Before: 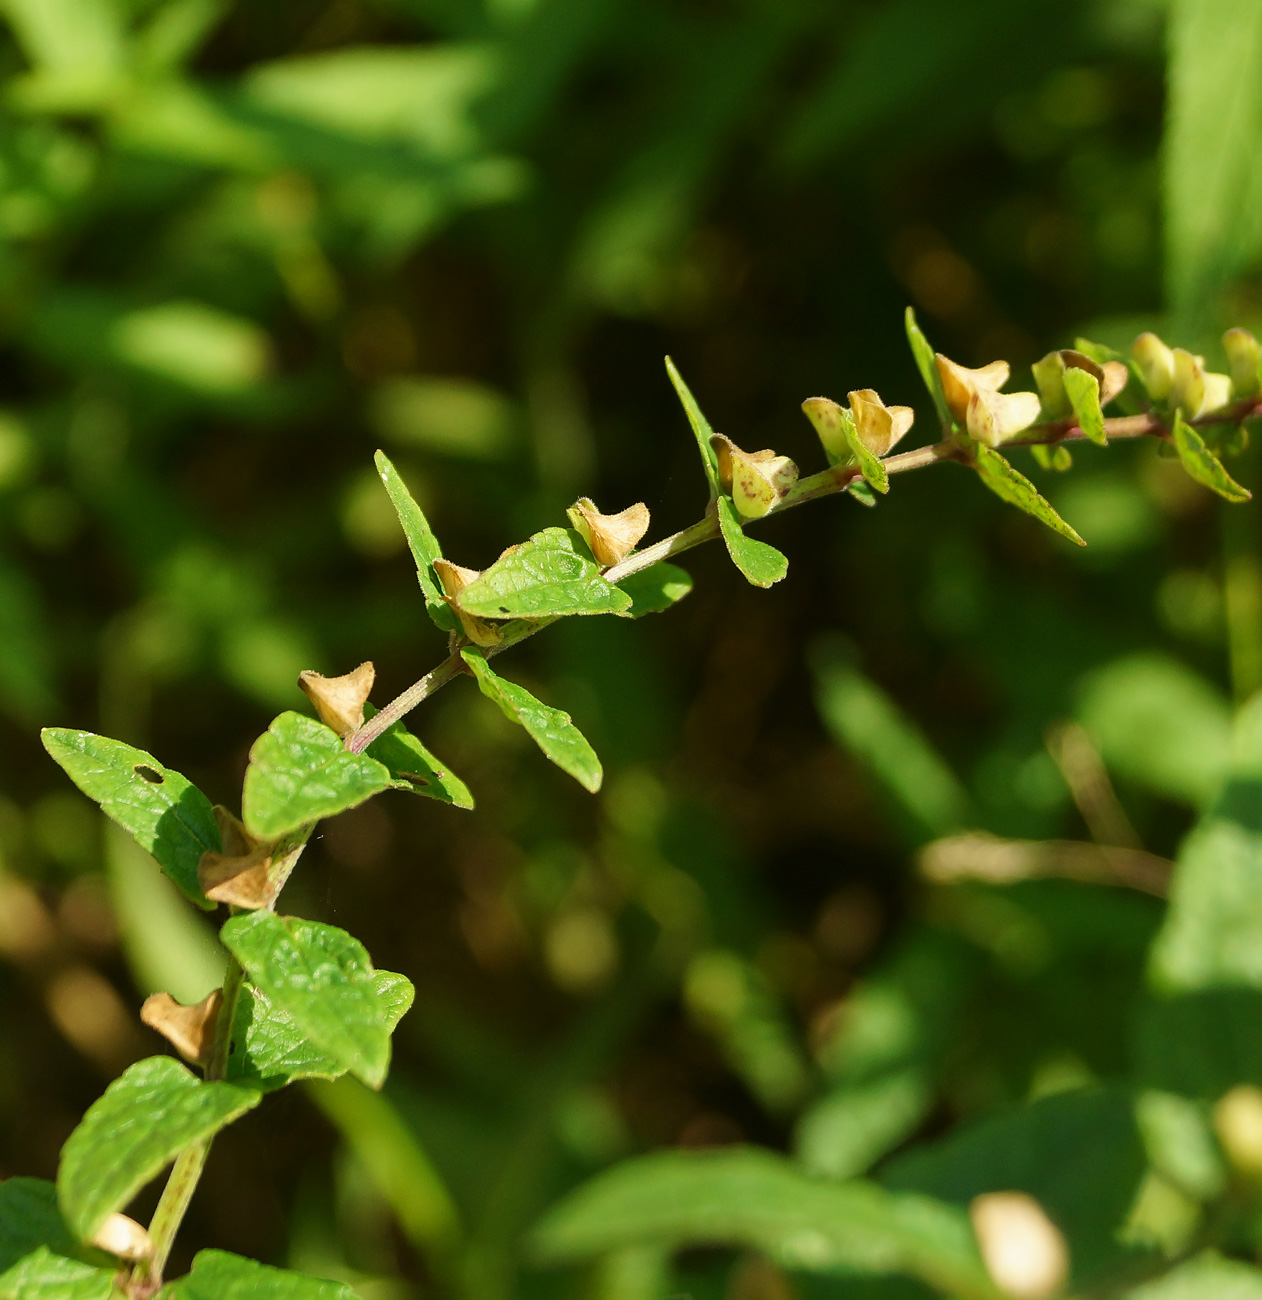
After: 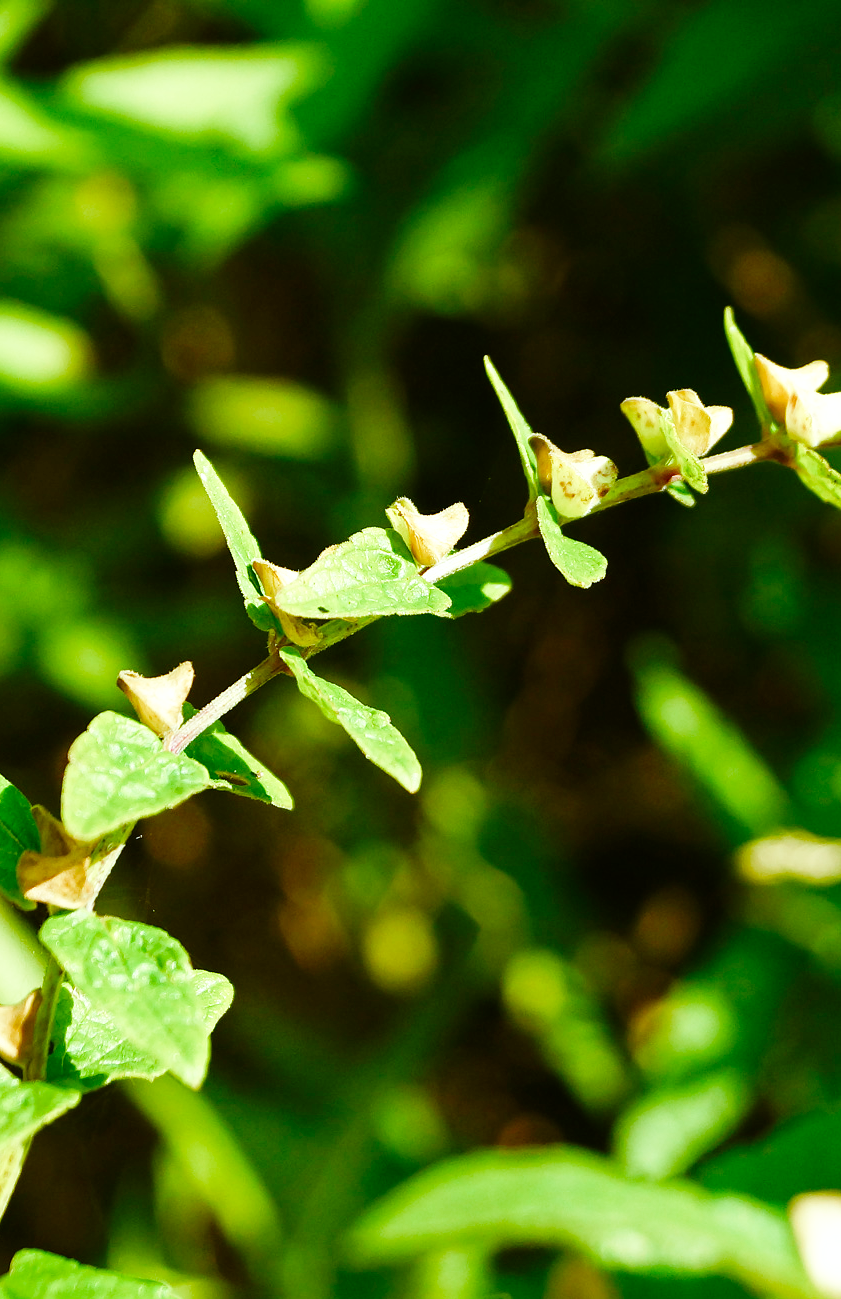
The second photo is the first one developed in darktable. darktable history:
base curve: curves: ch0 [(0, 0) (0.008, 0.007) (0.022, 0.029) (0.048, 0.089) (0.092, 0.197) (0.191, 0.399) (0.275, 0.534) (0.357, 0.65) (0.477, 0.78) (0.542, 0.833) (0.799, 0.973) (1, 1)], preserve colors none
color balance rgb: highlights gain › luminance 15.171%, highlights gain › chroma 3.933%, highlights gain › hue 208.24°, perceptual saturation grading › global saturation 20%, perceptual saturation grading › highlights -49.058%, perceptual saturation grading › shadows 24.422%, global vibrance 24.217%
crop and rotate: left 14.356%, right 18.991%
